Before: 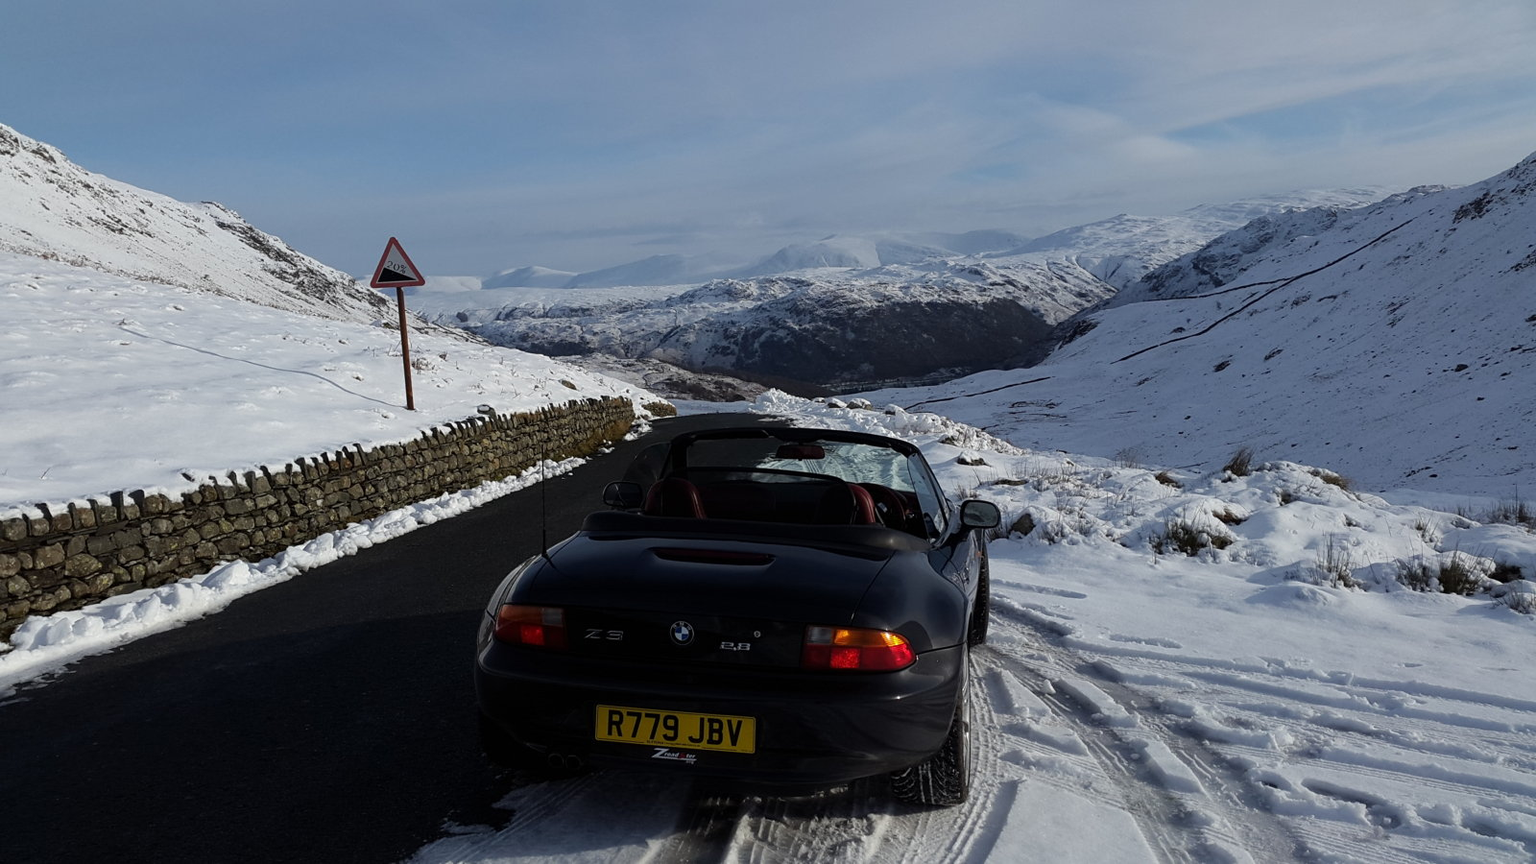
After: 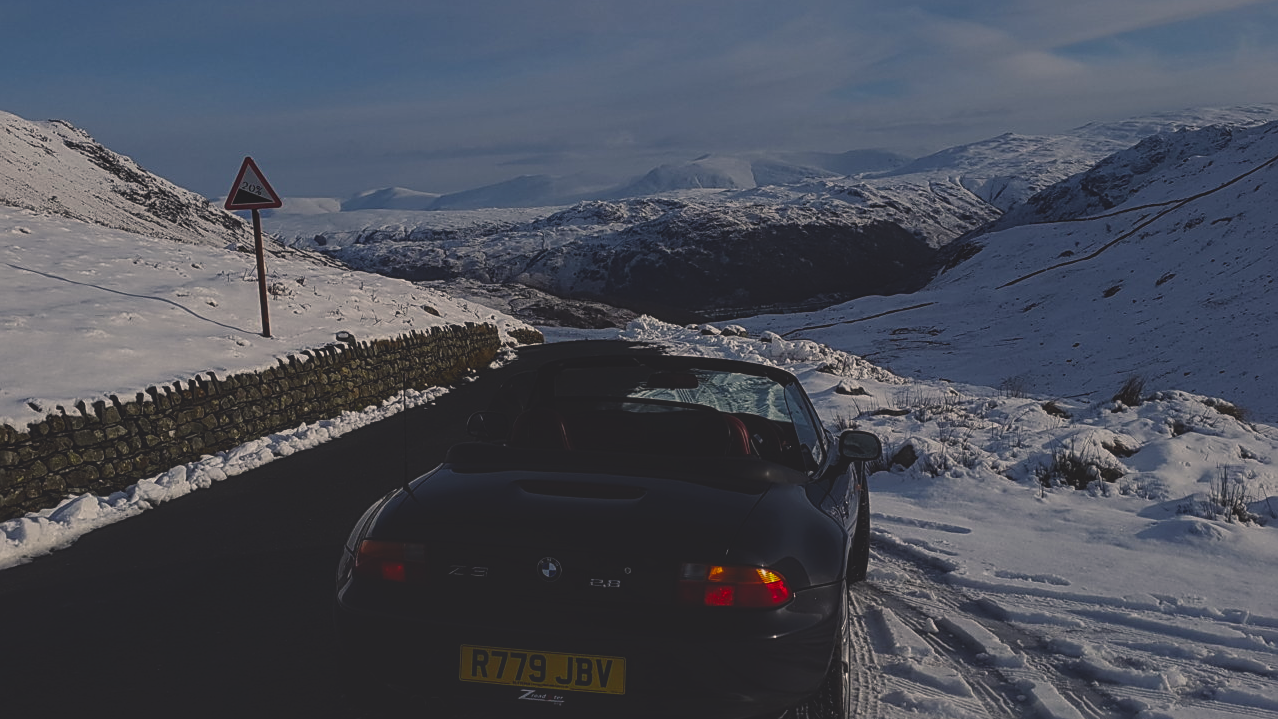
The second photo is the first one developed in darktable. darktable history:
exposure: exposure -1.468 EV, compensate highlight preservation false
contrast brightness saturation: contrast 0.04, saturation 0.16
crop and rotate: left 10.071%, top 10.071%, right 10.02%, bottom 10.02%
color balance rgb: shadows lift › chroma 2%, shadows lift › hue 247.2°, power › chroma 0.3%, power › hue 25.2°, highlights gain › chroma 3%, highlights gain › hue 60°, global offset › luminance 2%, perceptual saturation grading › global saturation 20%, perceptual saturation grading › highlights -20%, perceptual saturation grading › shadows 30%
local contrast: on, module defaults
tone equalizer: -8 EV -0.417 EV, -7 EV -0.389 EV, -6 EV -0.333 EV, -5 EV -0.222 EV, -3 EV 0.222 EV, -2 EV 0.333 EV, -1 EV 0.389 EV, +0 EV 0.417 EV, edges refinement/feathering 500, mask exposure compensation -1.57 EV, preserve details no
sharpen: on, module defaults
